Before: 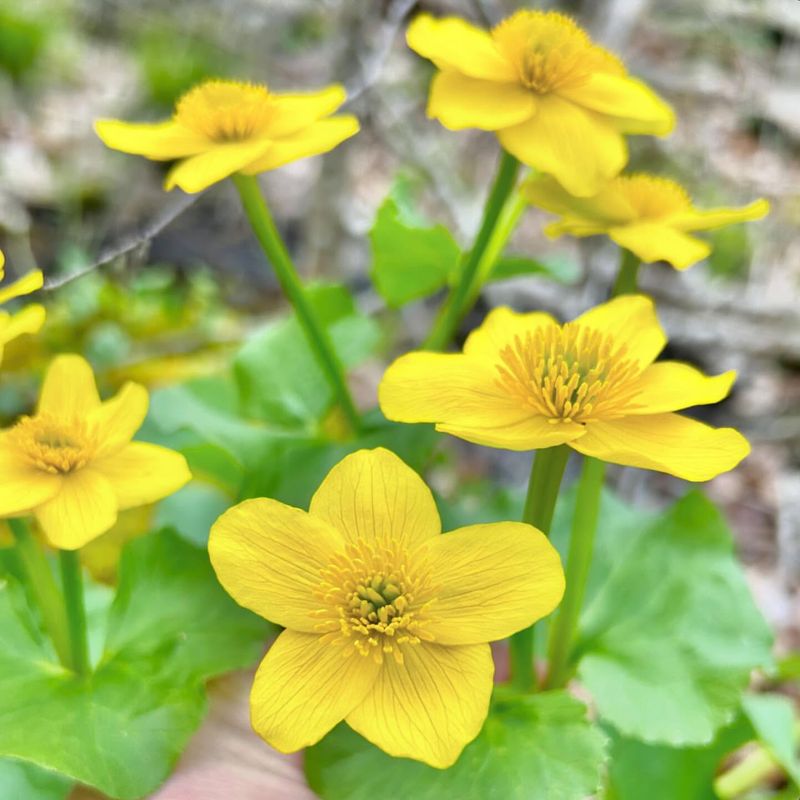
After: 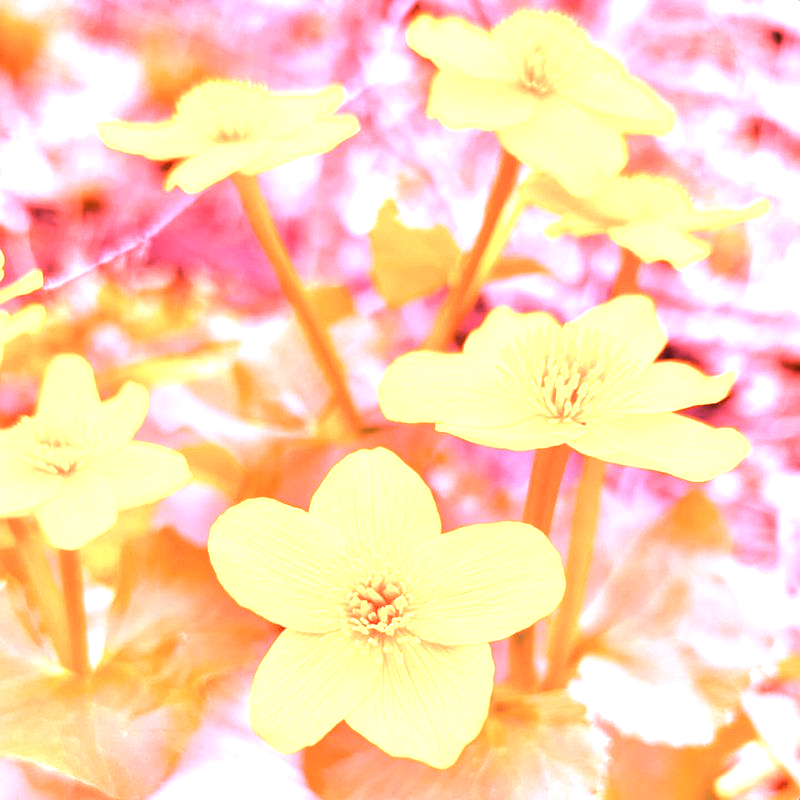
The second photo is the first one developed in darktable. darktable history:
white balance: red 4.26, blue 1.802
color correction: highlights a* 10.21, highlights b* 9.79, shadows a* 8.61, shadows b* 7.88, saturation 0.8
